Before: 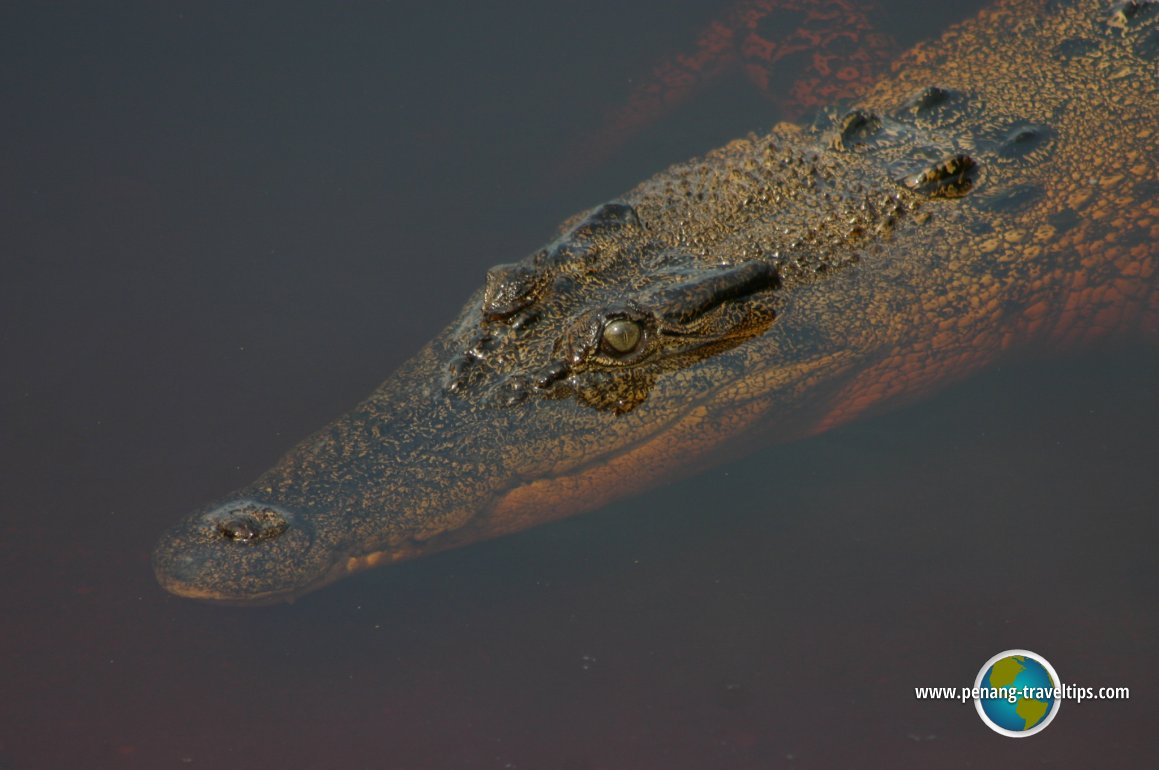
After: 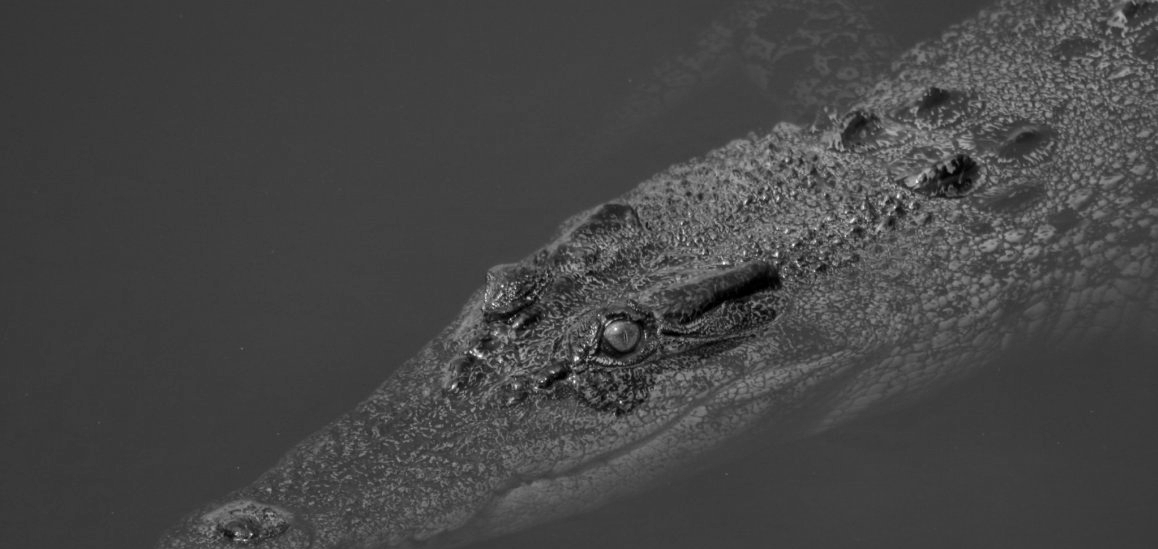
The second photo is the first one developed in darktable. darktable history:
monochrome: on, module defaults
color correction: highlights a* 10.32, highlights b* 14.66, shadows a* -9.59, shadows b* -15.02
local contrast: mode bilateral grid, contrast 20, coarseness 50, detail 120%, midtone range 0.2
crop: bottom 28.576%
